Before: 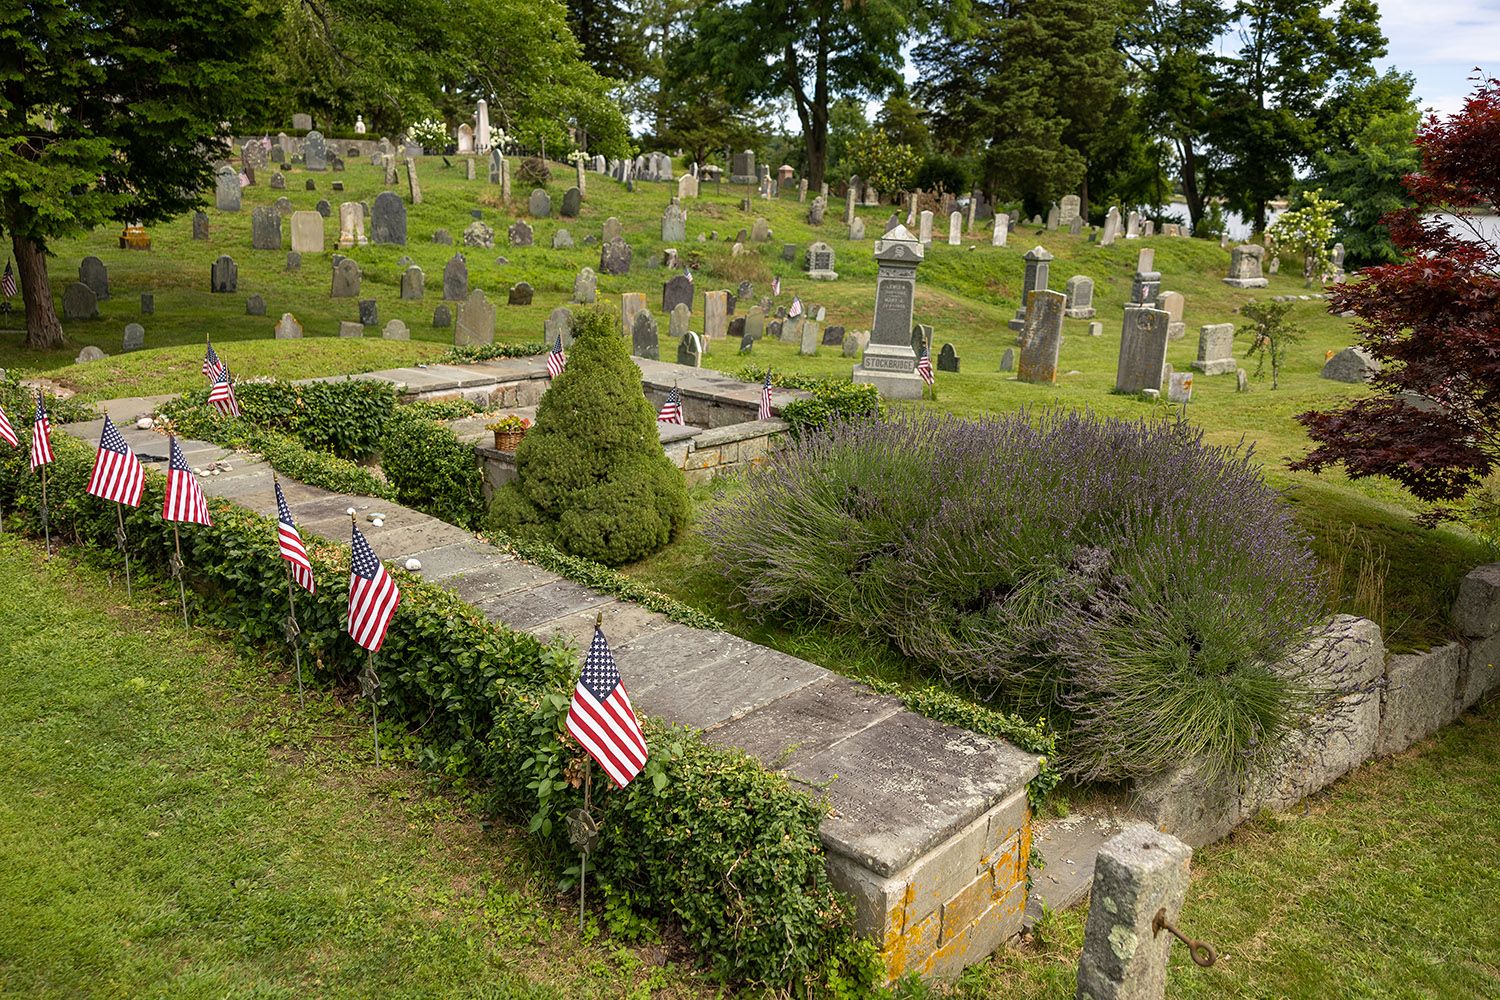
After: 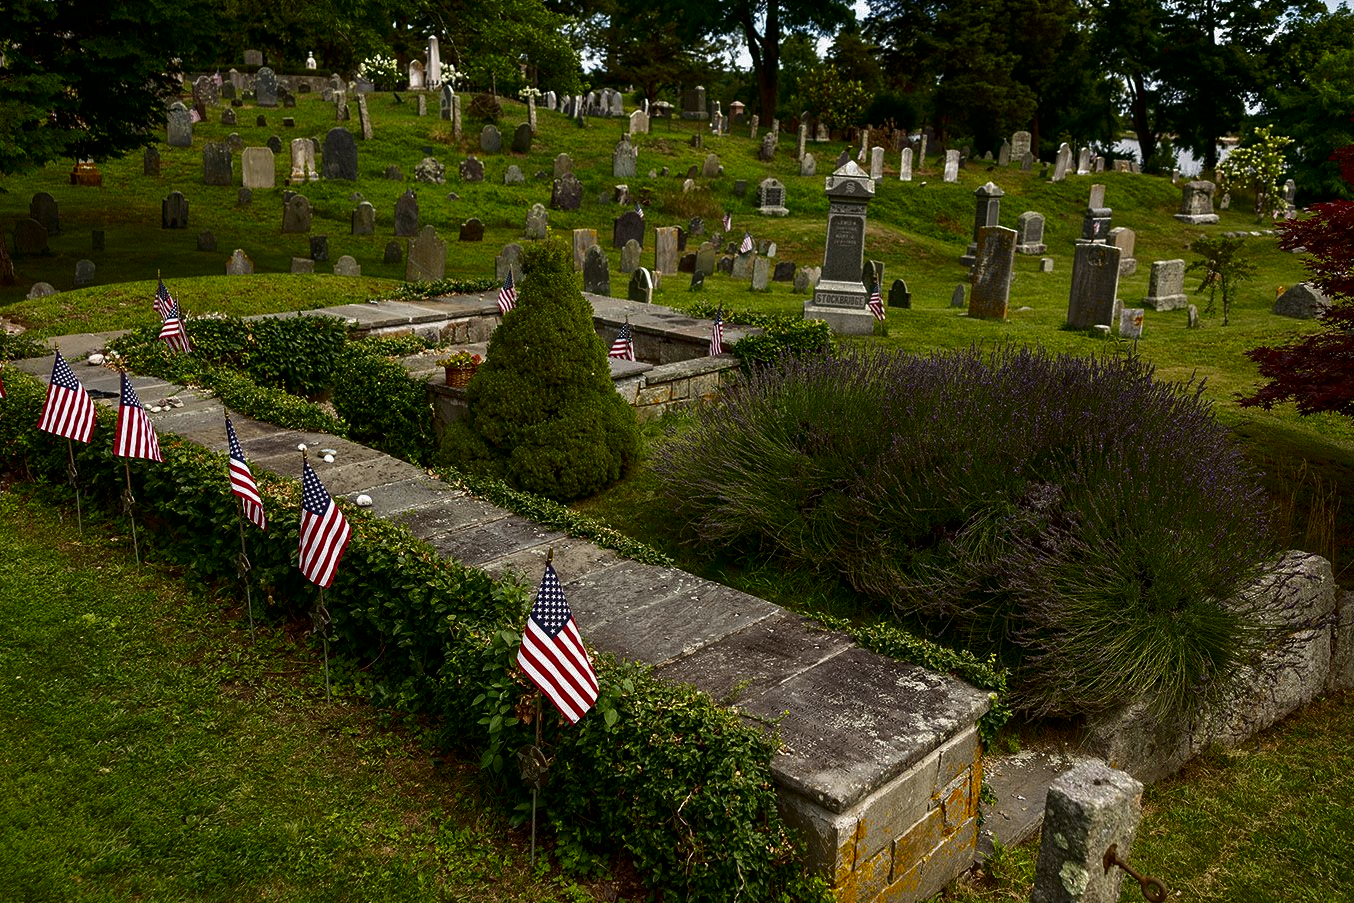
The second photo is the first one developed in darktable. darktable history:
contrast brightness saturation: brightness -0.52
crop: left 3.305%, top 6.436%, right 6.389%, bottom 3.258%
